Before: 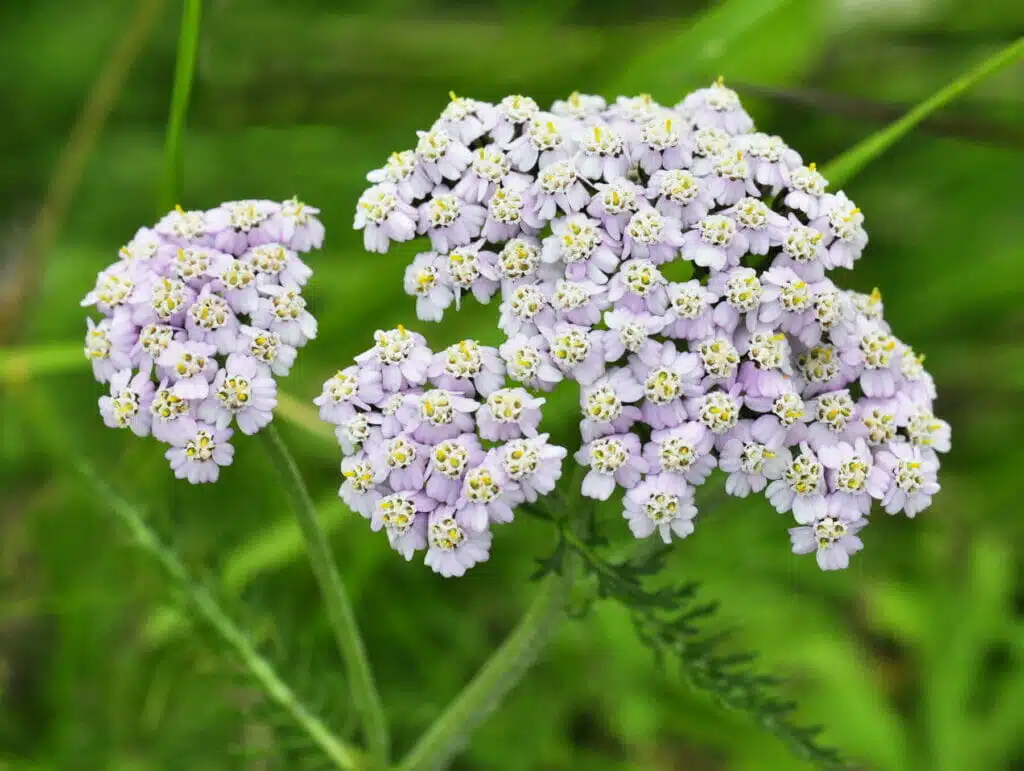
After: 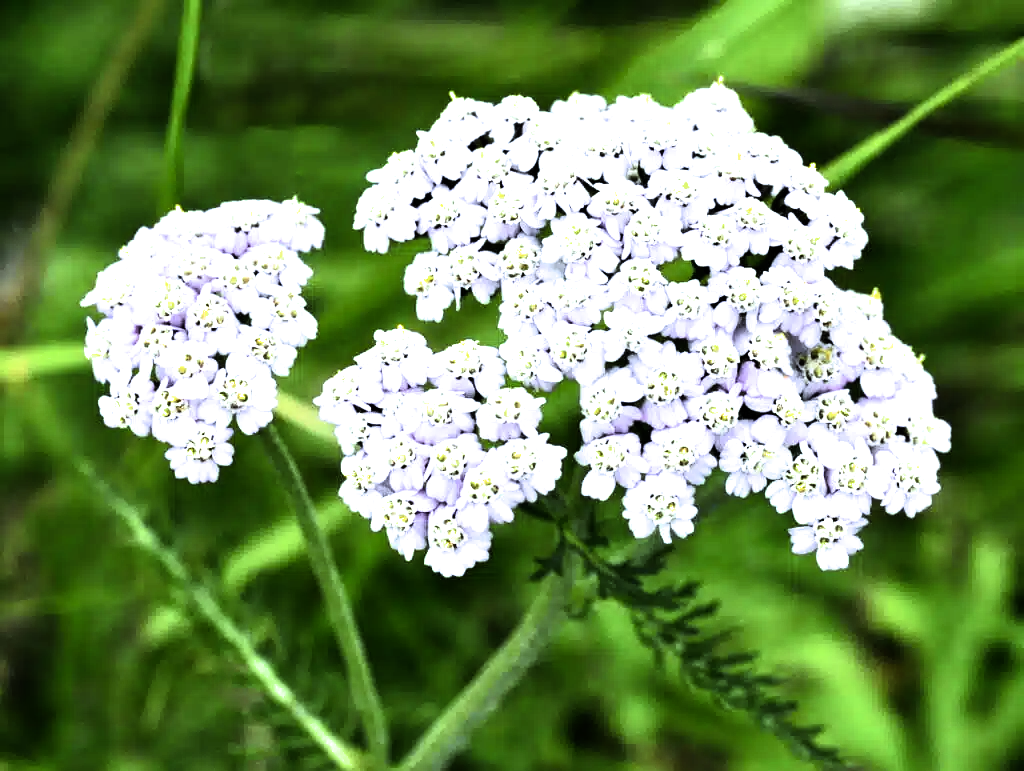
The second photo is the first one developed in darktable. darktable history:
filmic rgb: white relative exposure 2.34 EV, hardness 6.59
white balance: red 0.924, blue 1.095
tone equalizer: -8 EV -1.08 EV, -7 EV -1.01 EV, -6 EV -0.867 EV, -5 EV -0.578 EV, -3 EV 0.578 EV, -2 EV 0.867 EV, -1 EV 1.01 EV, +0 EV 1.08 EV, edges refinement/feathering 500, mask exposure compensation -1.57 EV, preserve details no
